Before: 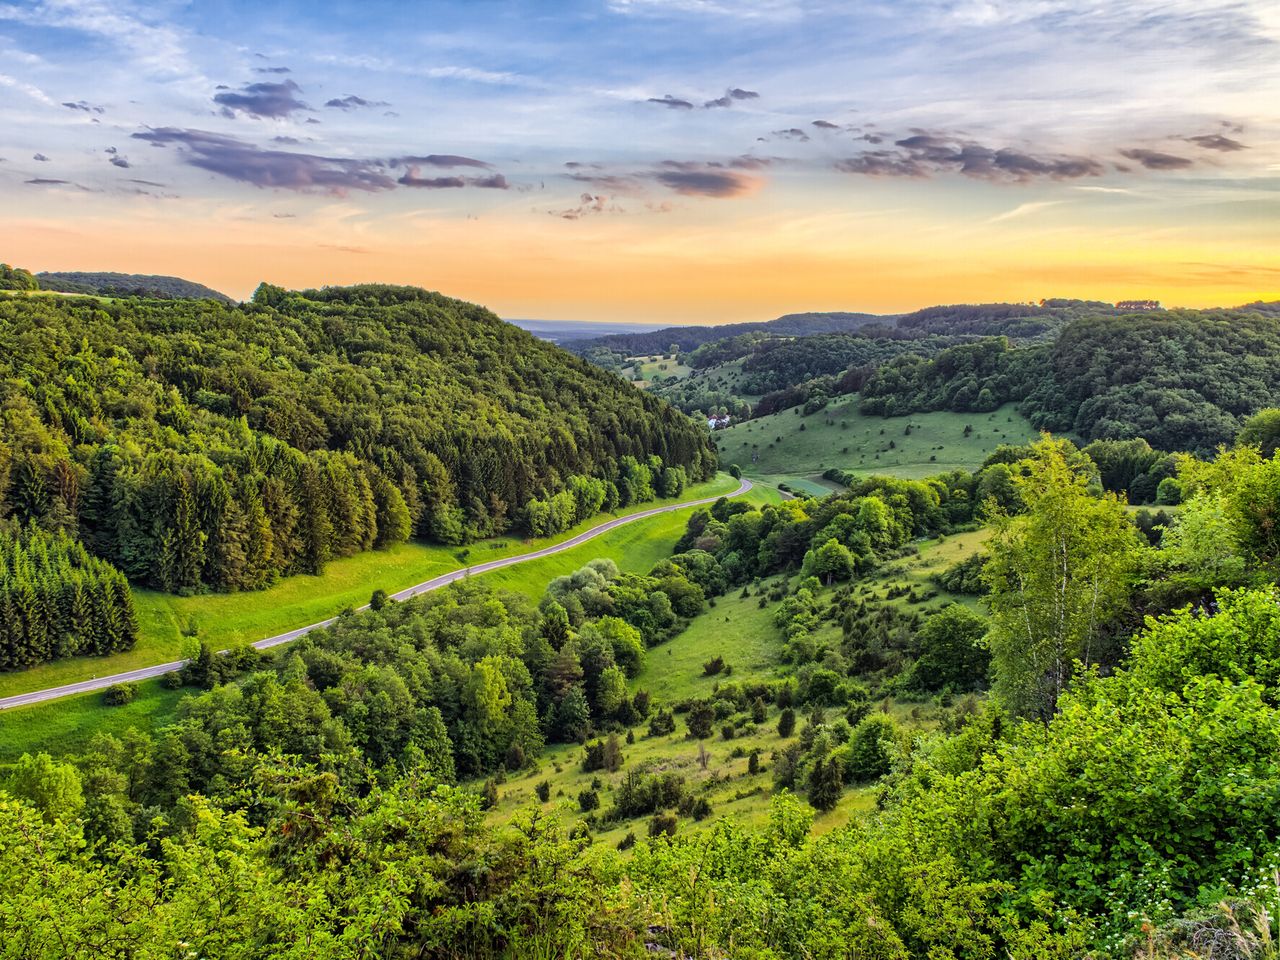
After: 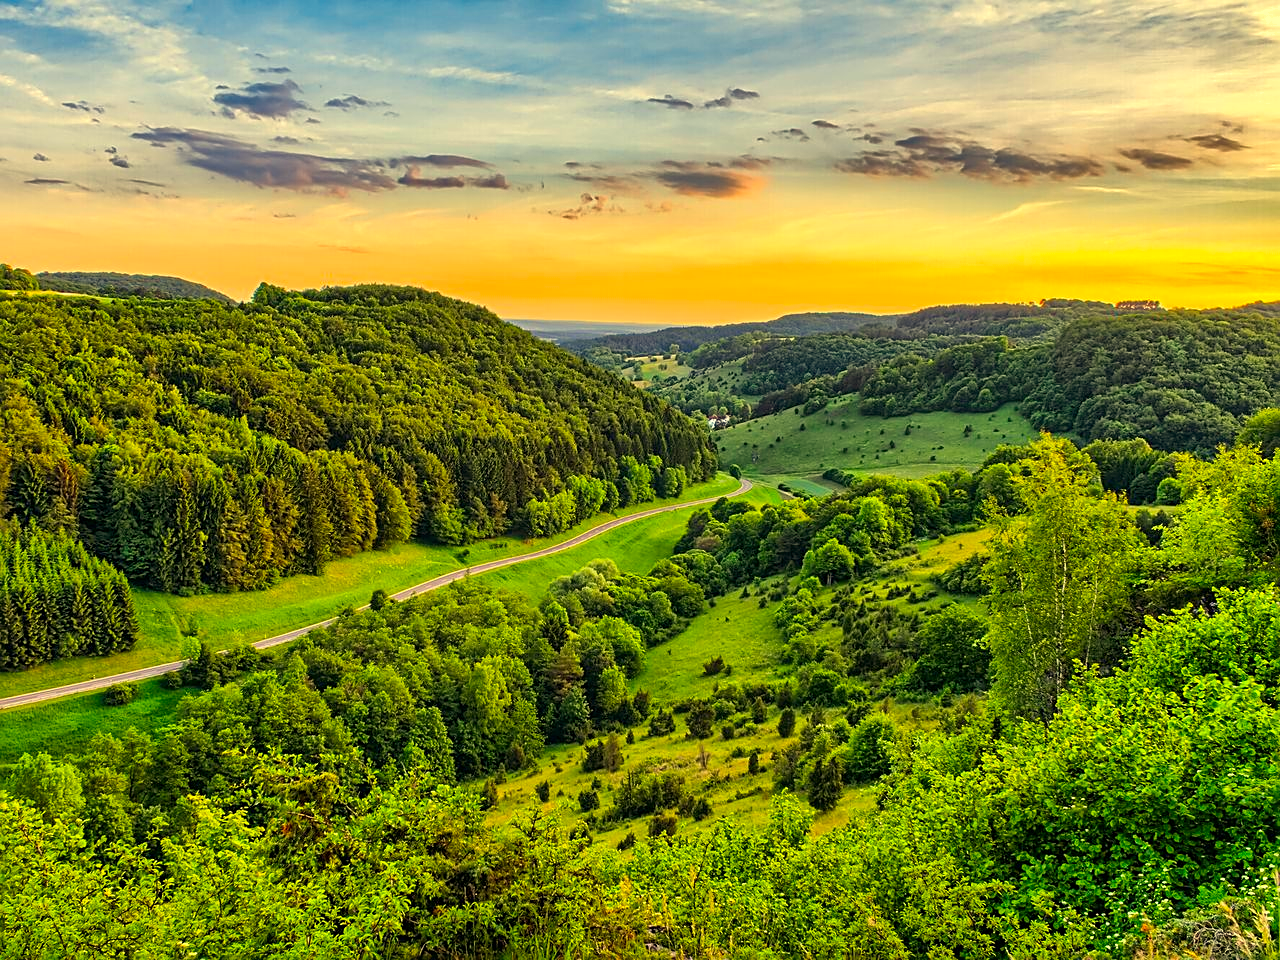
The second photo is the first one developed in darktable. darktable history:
sharpen: on, module defaults
white balance: red 1.138, green 0.996, blue 0.812
color correction: highlights a* -7.33, highlights b* 1.26, shadows a* -3.55, saturation 1.4
shadows and highlights: shadows 35, highlights -35, soften with gaussian
